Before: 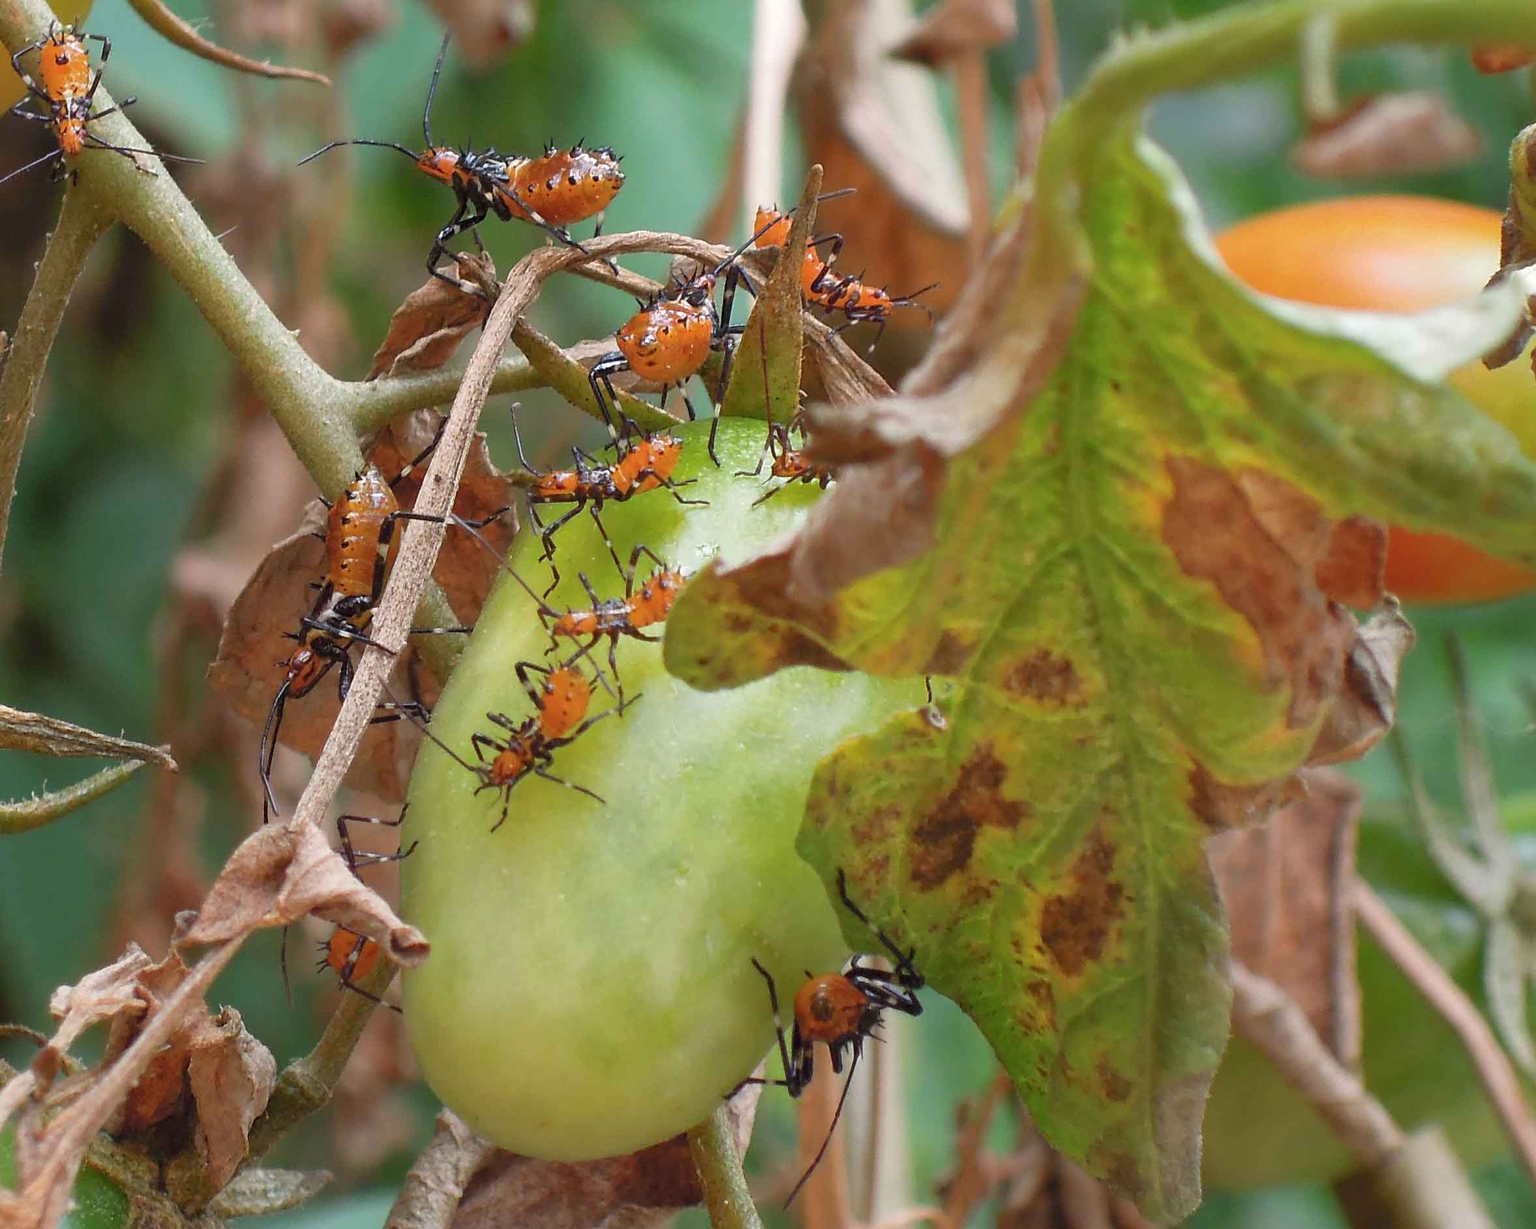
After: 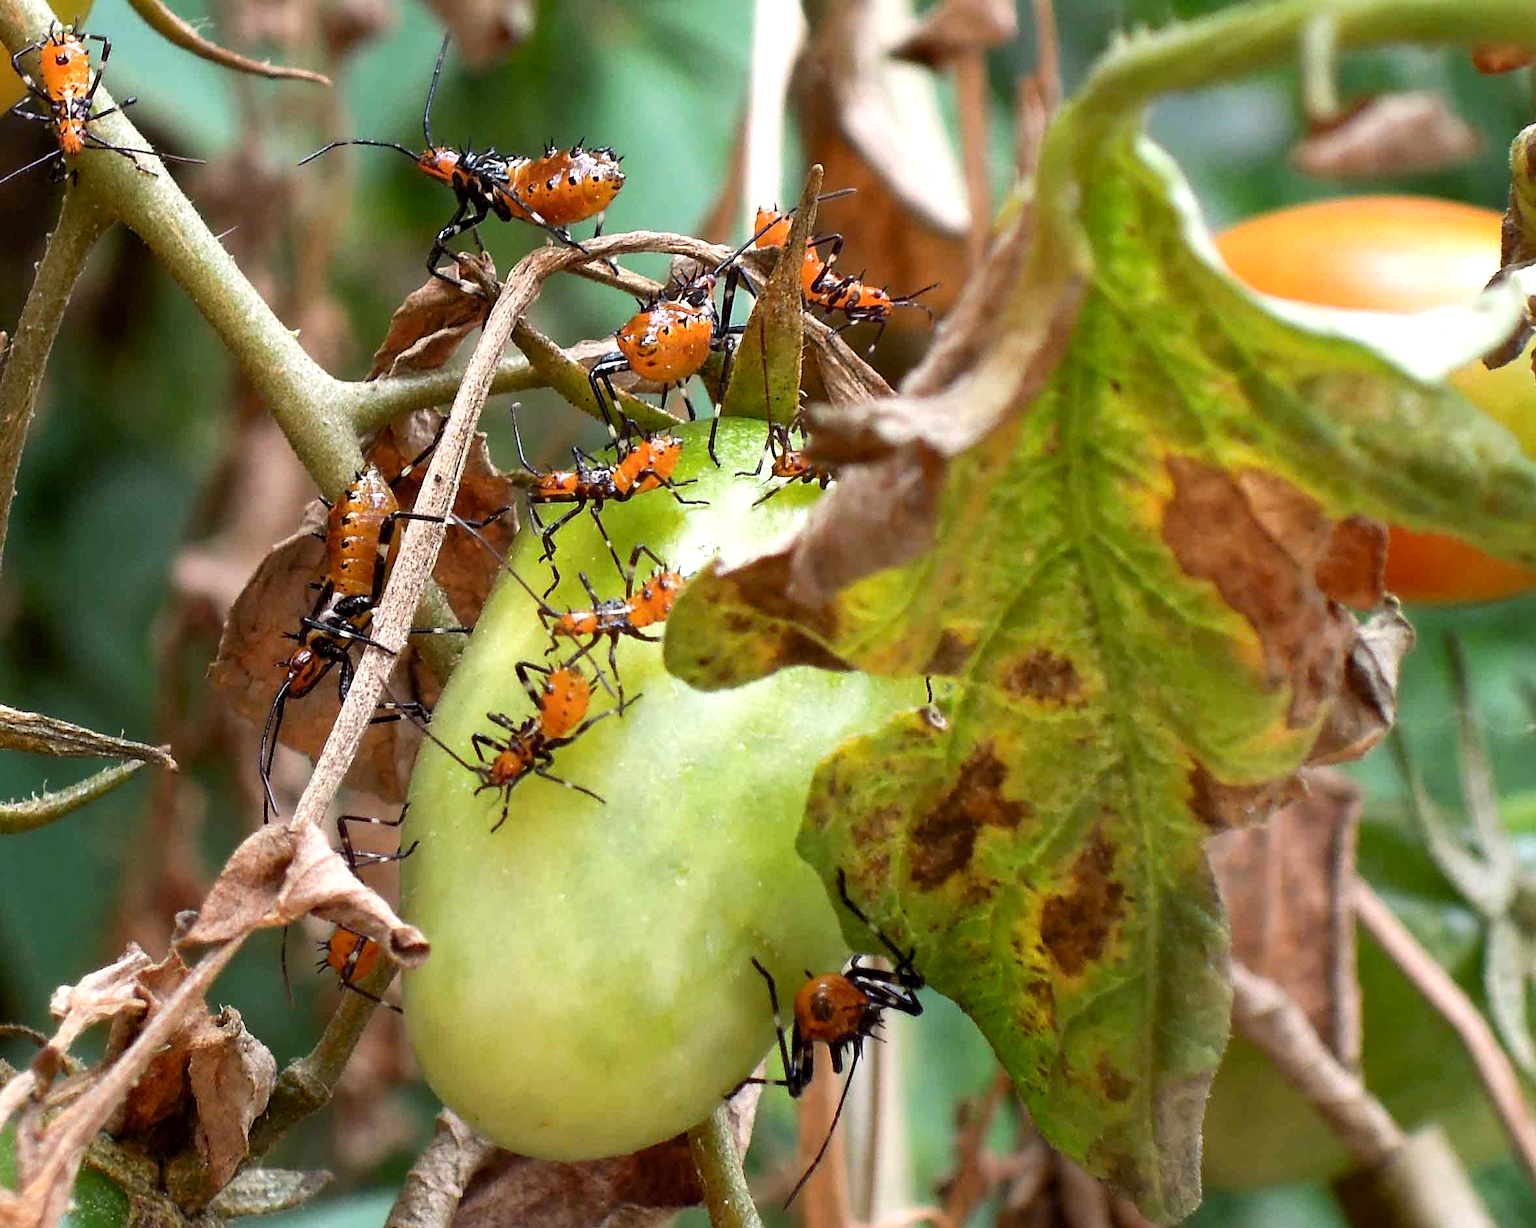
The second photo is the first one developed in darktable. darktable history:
exposure: black level correction 0.011, compensate exposure bias true, compensate highlight preservation false
tone equalizer: -8 EV -0.719 EV, -7 EV -0.726 EV, -6 EV -0.629 EV, -5 EV -0.418 EV, -3 EV 0.378 EV, -2 EV 0.6 EV, -1 EV 0.695 EV, +0 EV 0.77 EV, edges refinement/feathering 500, mask exposure compensation -1.57 EV, preserve details no
